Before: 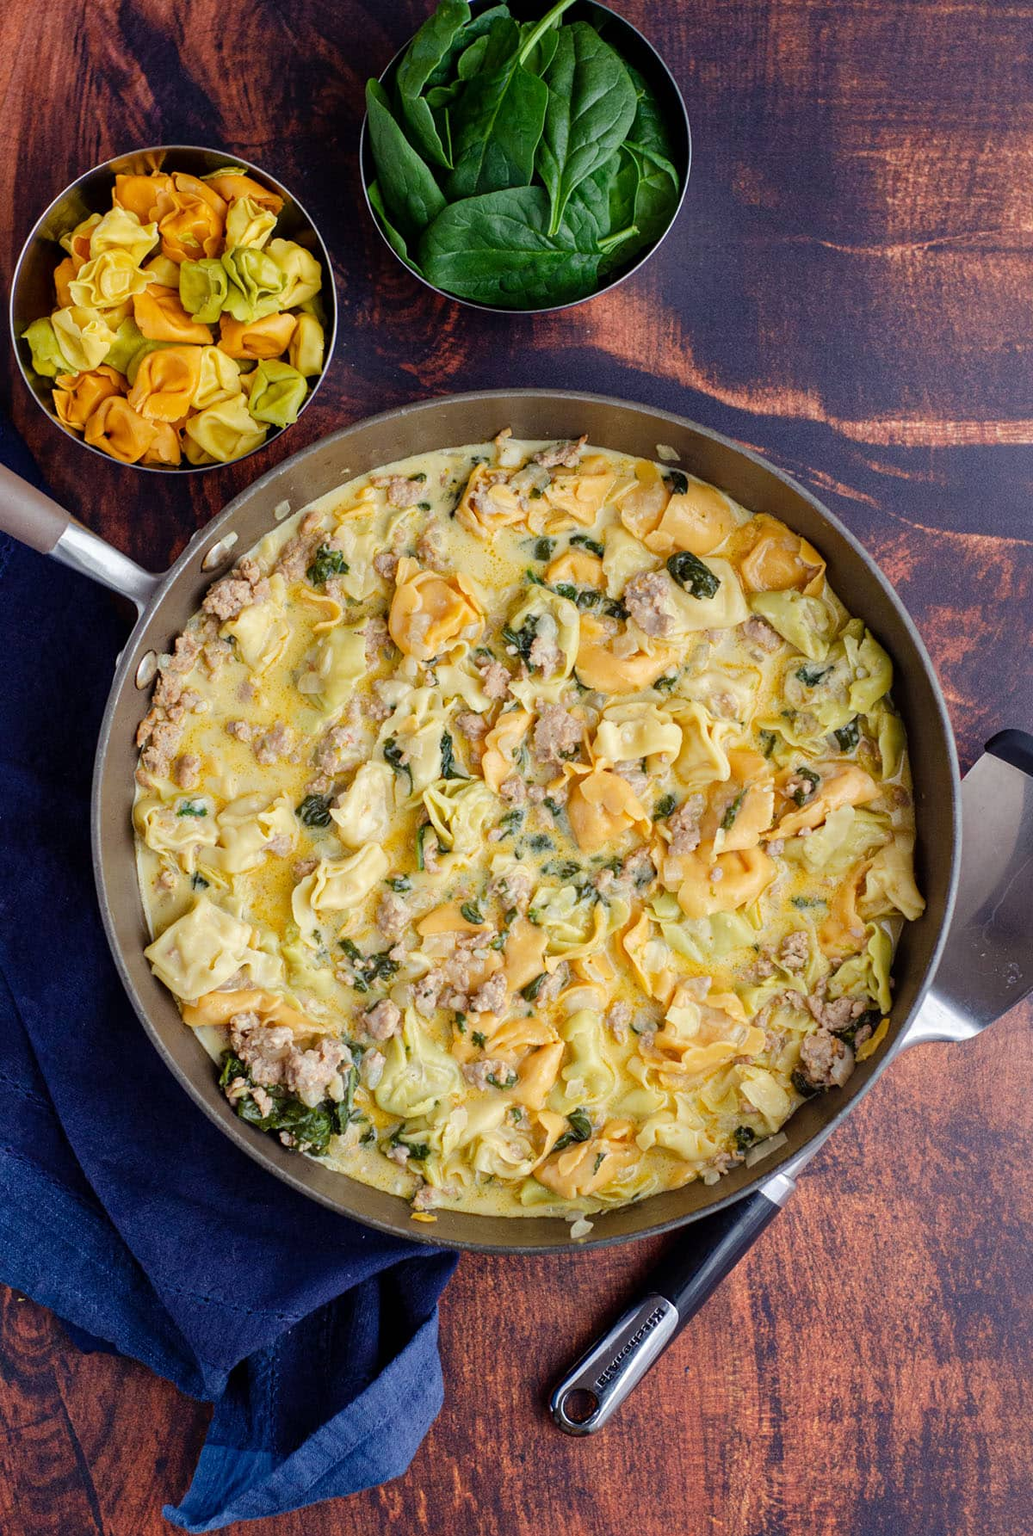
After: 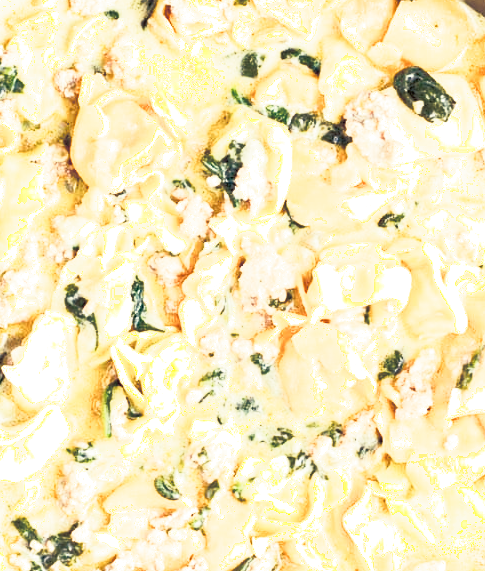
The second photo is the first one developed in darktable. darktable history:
exposure: black level correction 0, exposure 1.2 EV, compensate exposure bias true, compensate highlight preservation false
shadows and highlights: shadows -62.32, white point adjustment -5.22, highlights 61.59
contrast brightness saturation: contrast -0.11
split-toning: shadows › hue 216°, shadows › saturation 1, highlights › hue 57.6°, balance -33.4
tone equalizer: -7 EV 0.15 EV, -6 EV 0.6 EV, -5 EV 1.15 EV, -4 EV 1.33 EV, -3 EV 1.15 EV, -2 EV 0.6 EV, -1 EV 0.15 EV, mask exposure compensation -0.5 EV
crop: left 31.751%, top 32.172%, right 27.8%, bottom 35.83%
